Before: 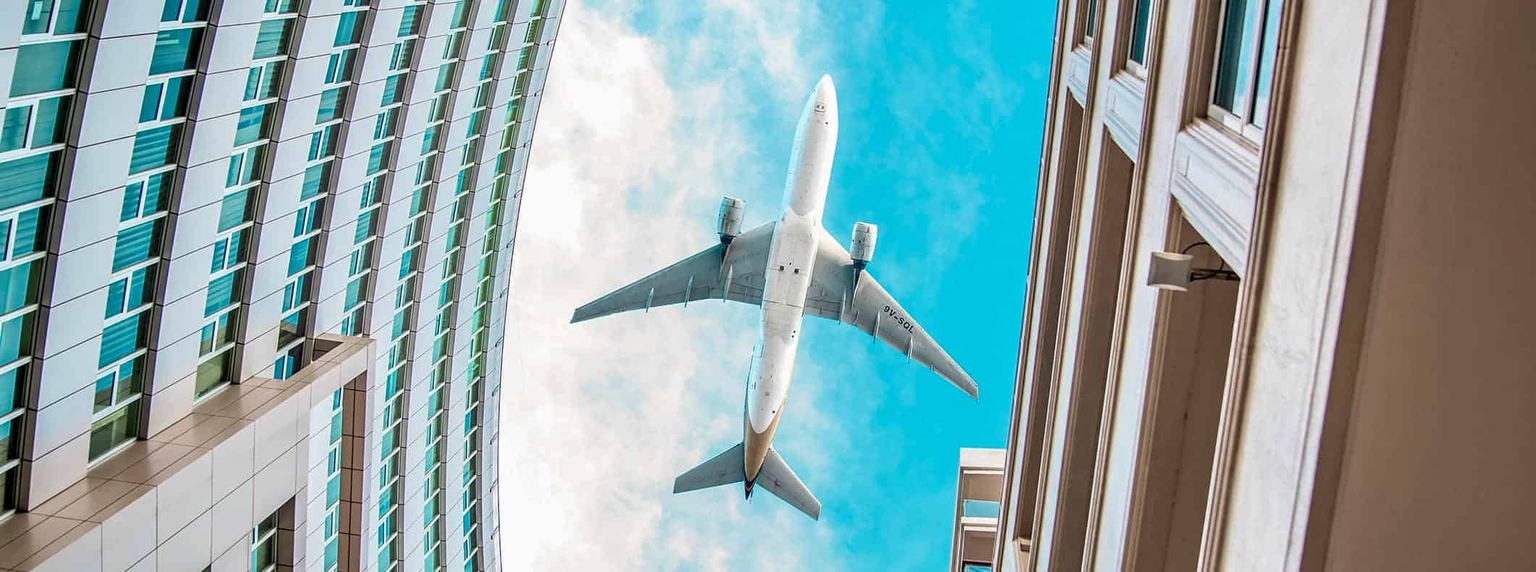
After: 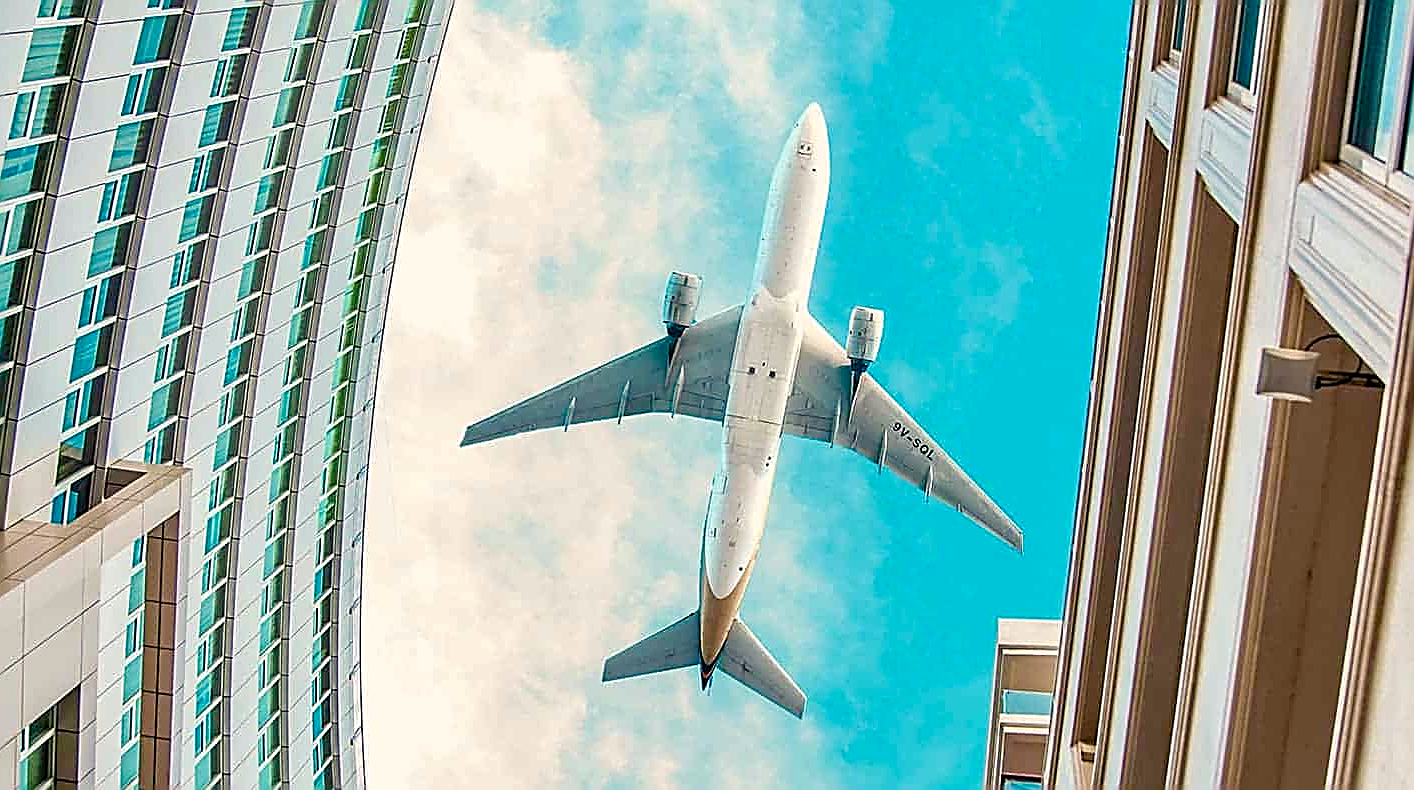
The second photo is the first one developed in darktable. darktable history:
crop and rotate: left 15.439%, right 17.849%
color balance rgb: shadows lift › chroma 2.05%, shadows lift › hue 247.01°, highlights gain › chroma 3.014%, highlights gain › hue 77.44°, linear chroma grading › global chroma 0.422%, perceptual saturation grading › global saturation 20%, perceptual saturation grading › highlights -25.483%, perceptual saturation grading › shadows 49.991%, global vibrance 14.26%
exposure: compensate highlight preservation false
sharpen: amount 1.002
